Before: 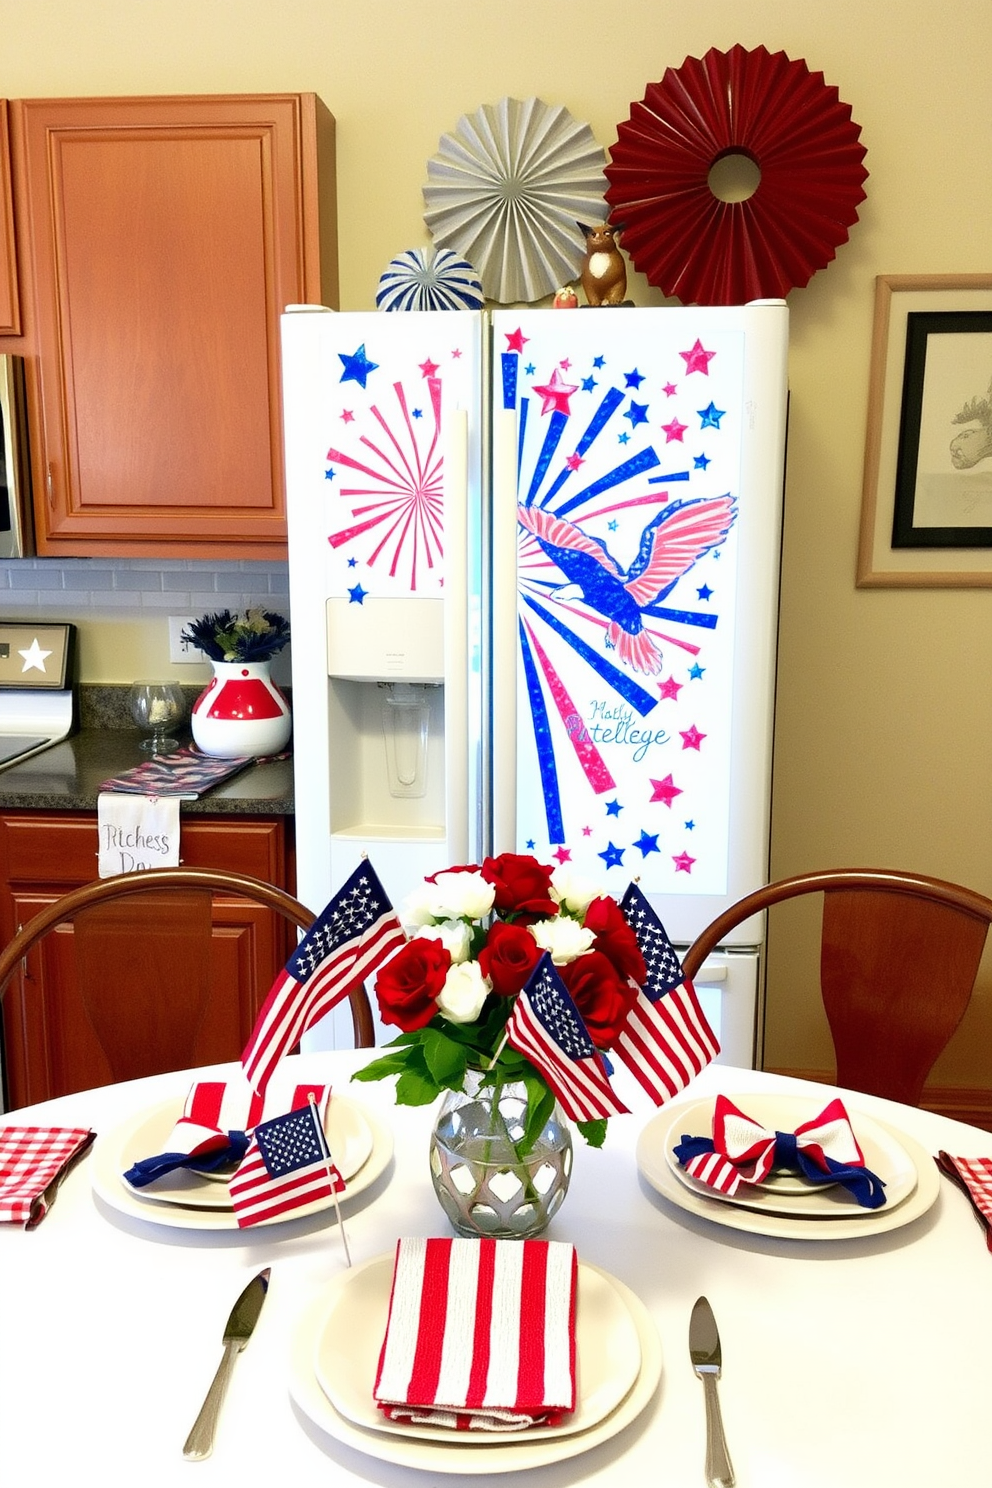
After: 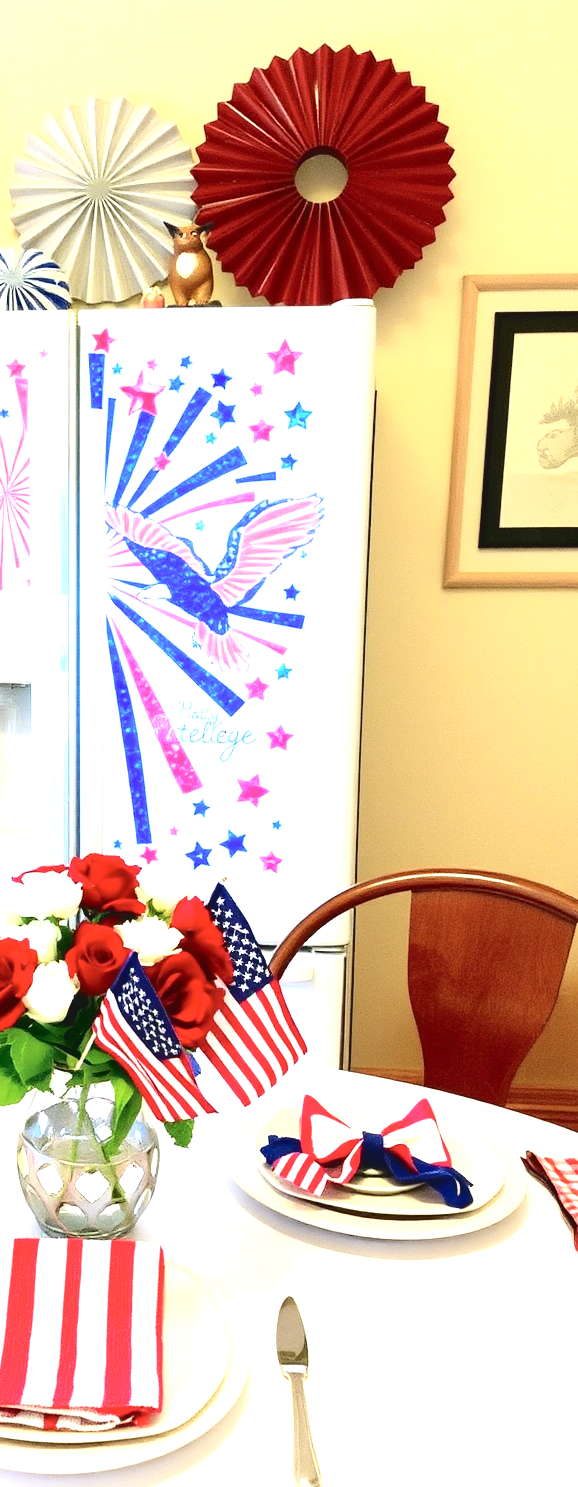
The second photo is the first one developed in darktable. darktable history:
exposure: black level correction 0, exposure 1.001 EV, compensate highlight preservation false
tone curve: curves: ch0 [(0, 0) (0.003, 0.072) (0.011, 0.073) (0.025, 0.072) (0.044, 0.076) (0.069, 0.089) (0.1, 0.103) (0.136, 0.123) (0.177, 0.158) (0.224, 0.21) (0.277, 0.275) (0.335, 0.372) (0.399, 0.463) (0.468, 0.556) (0.543, 0.633) (0.623, 0.712) (0.709, 0.795) (0.801, 0.869) (0.898, 0.942) (1, 1)], color space Lab, independent channels, preserve colors none
crop: left 41.728%
